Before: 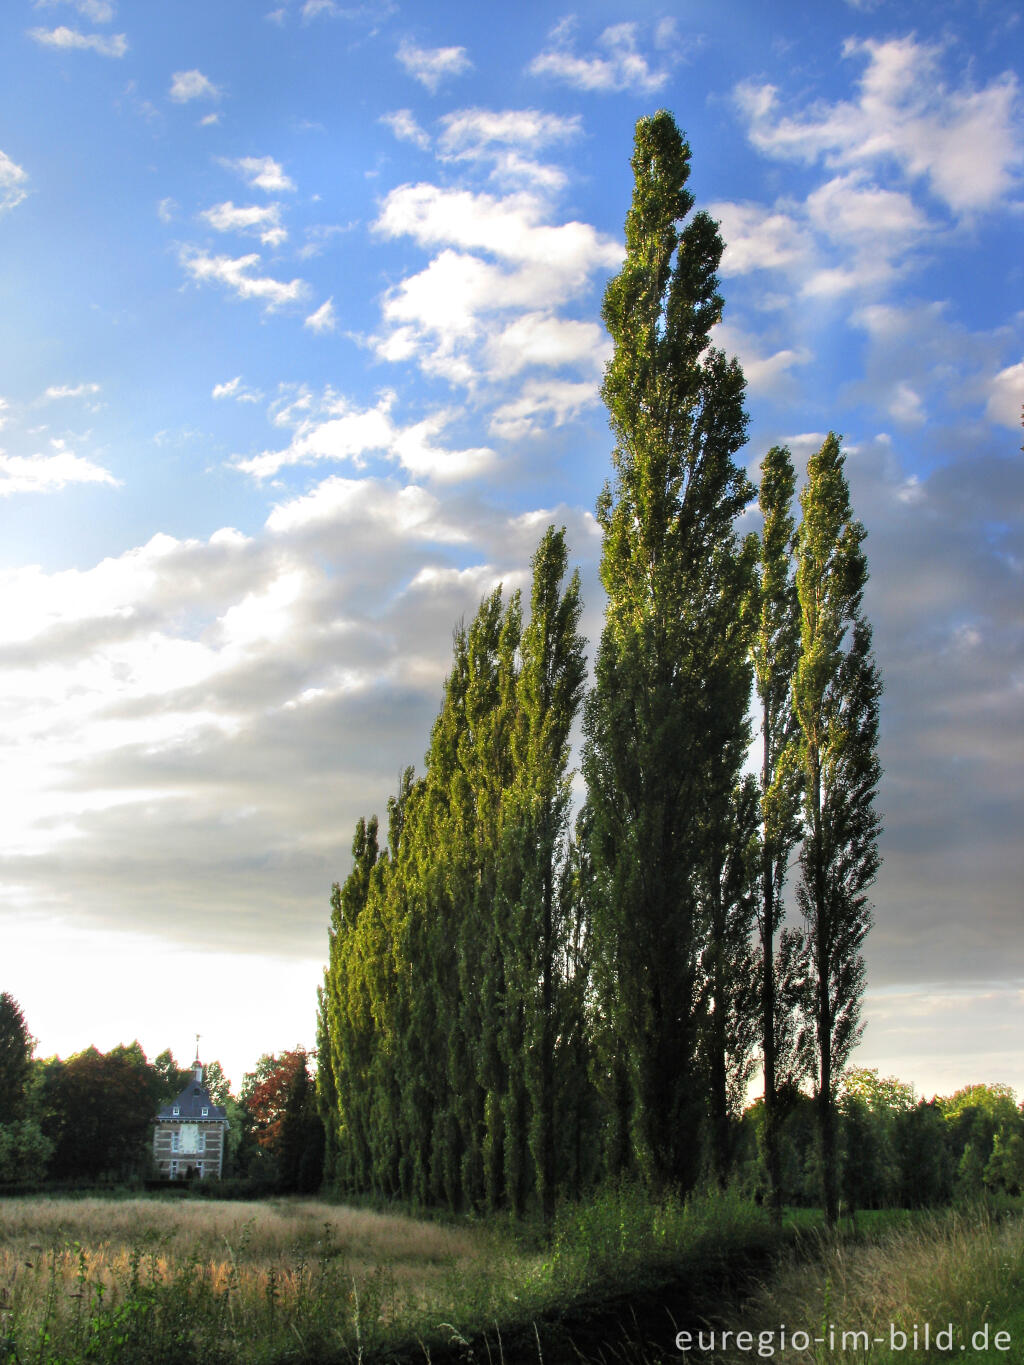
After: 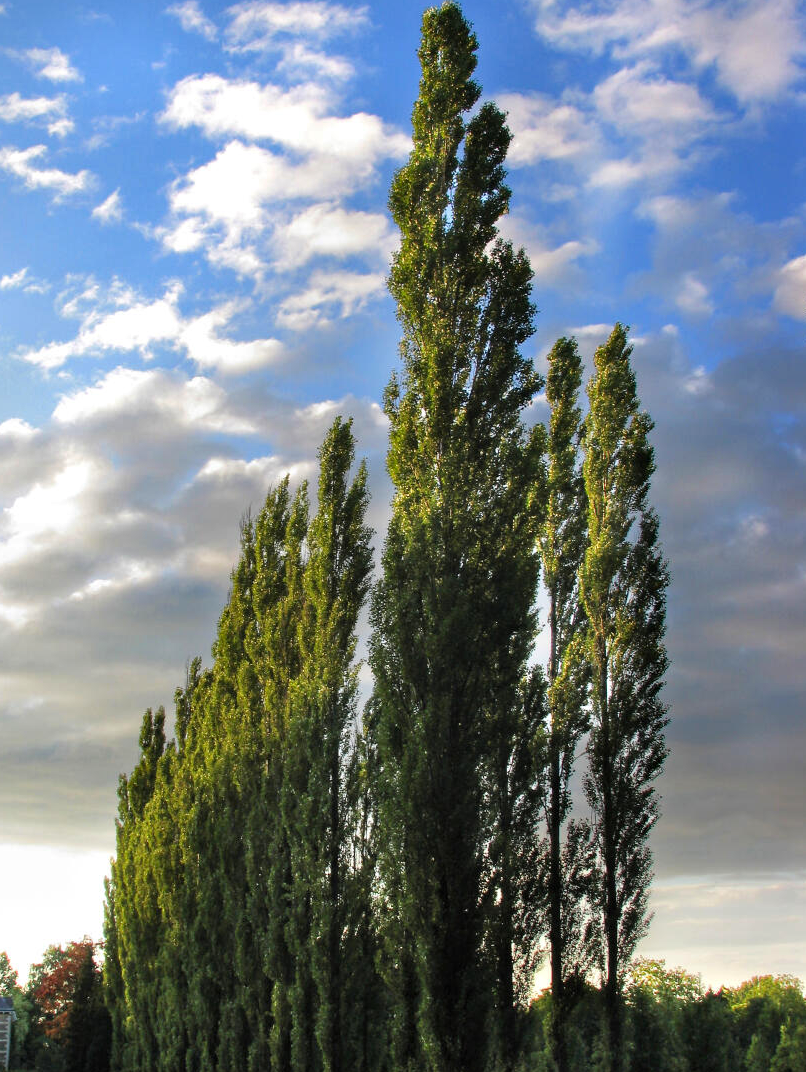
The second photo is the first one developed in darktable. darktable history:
shadows and highlights: shadows 35.51, highlights -34.78, soften with gaussian
crop and rotate: left 20.815%, top 8.003%, right 0.443%, bottom 13.437%
haze removal: compatibility mode true, adaptive false
